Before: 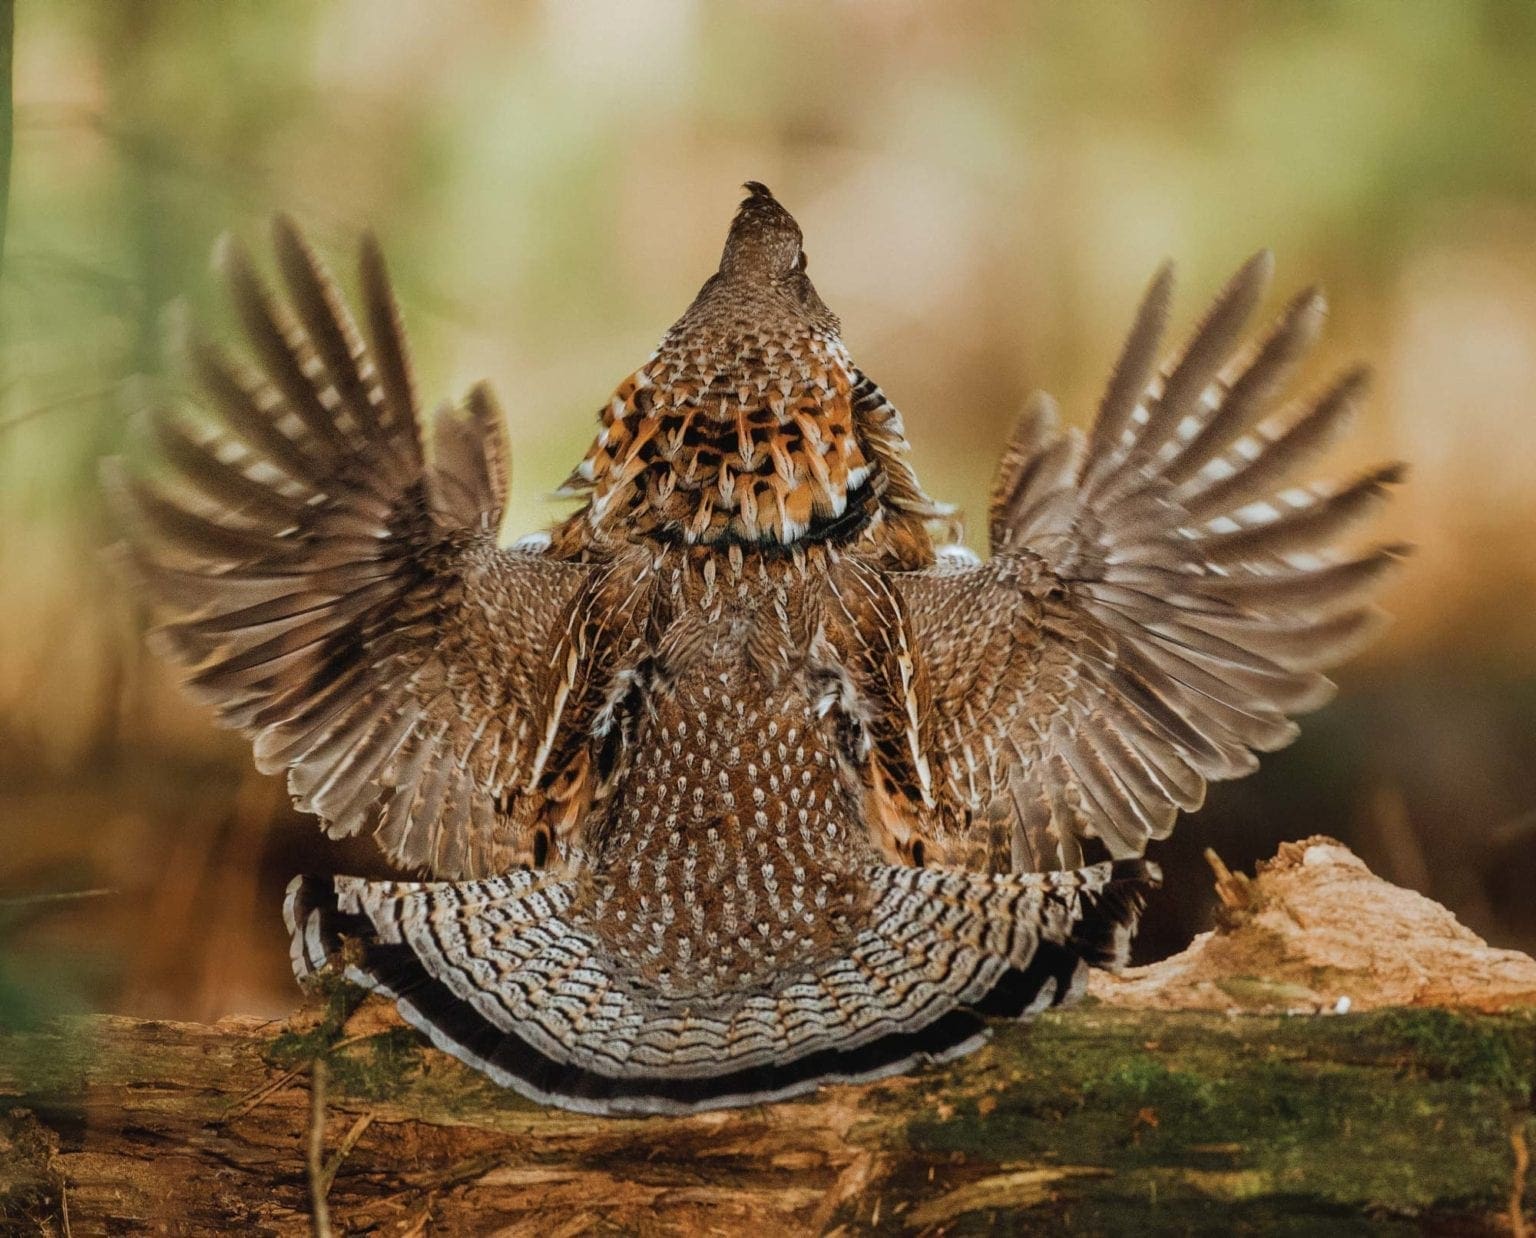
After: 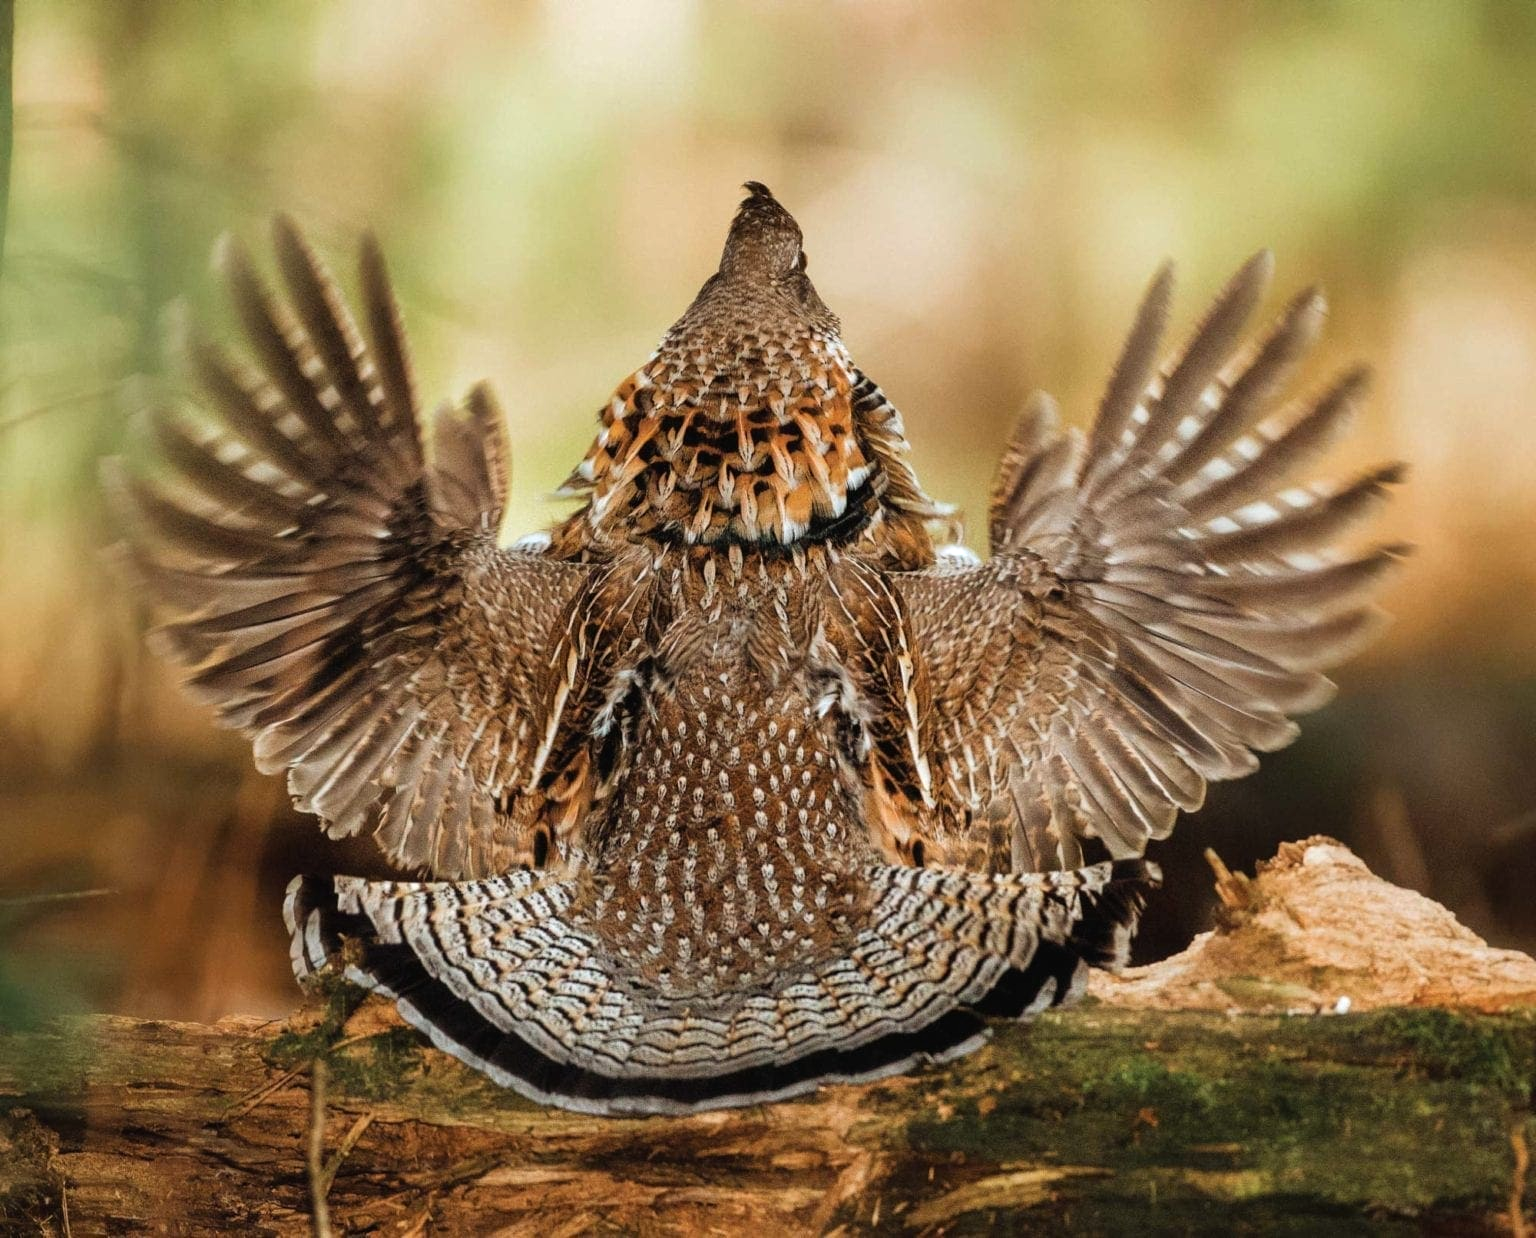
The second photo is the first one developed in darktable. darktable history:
tone equalizer: -8 EV -0.418 EV, -7 EV -0.411 EV, -6 EV -0.294 EV, -5 EV -0.211 EV, -3 EV 0.213 EV, -2 EV 0.348 EV, -1 EV 0.409 EV, +0 EV 0.393 EV
